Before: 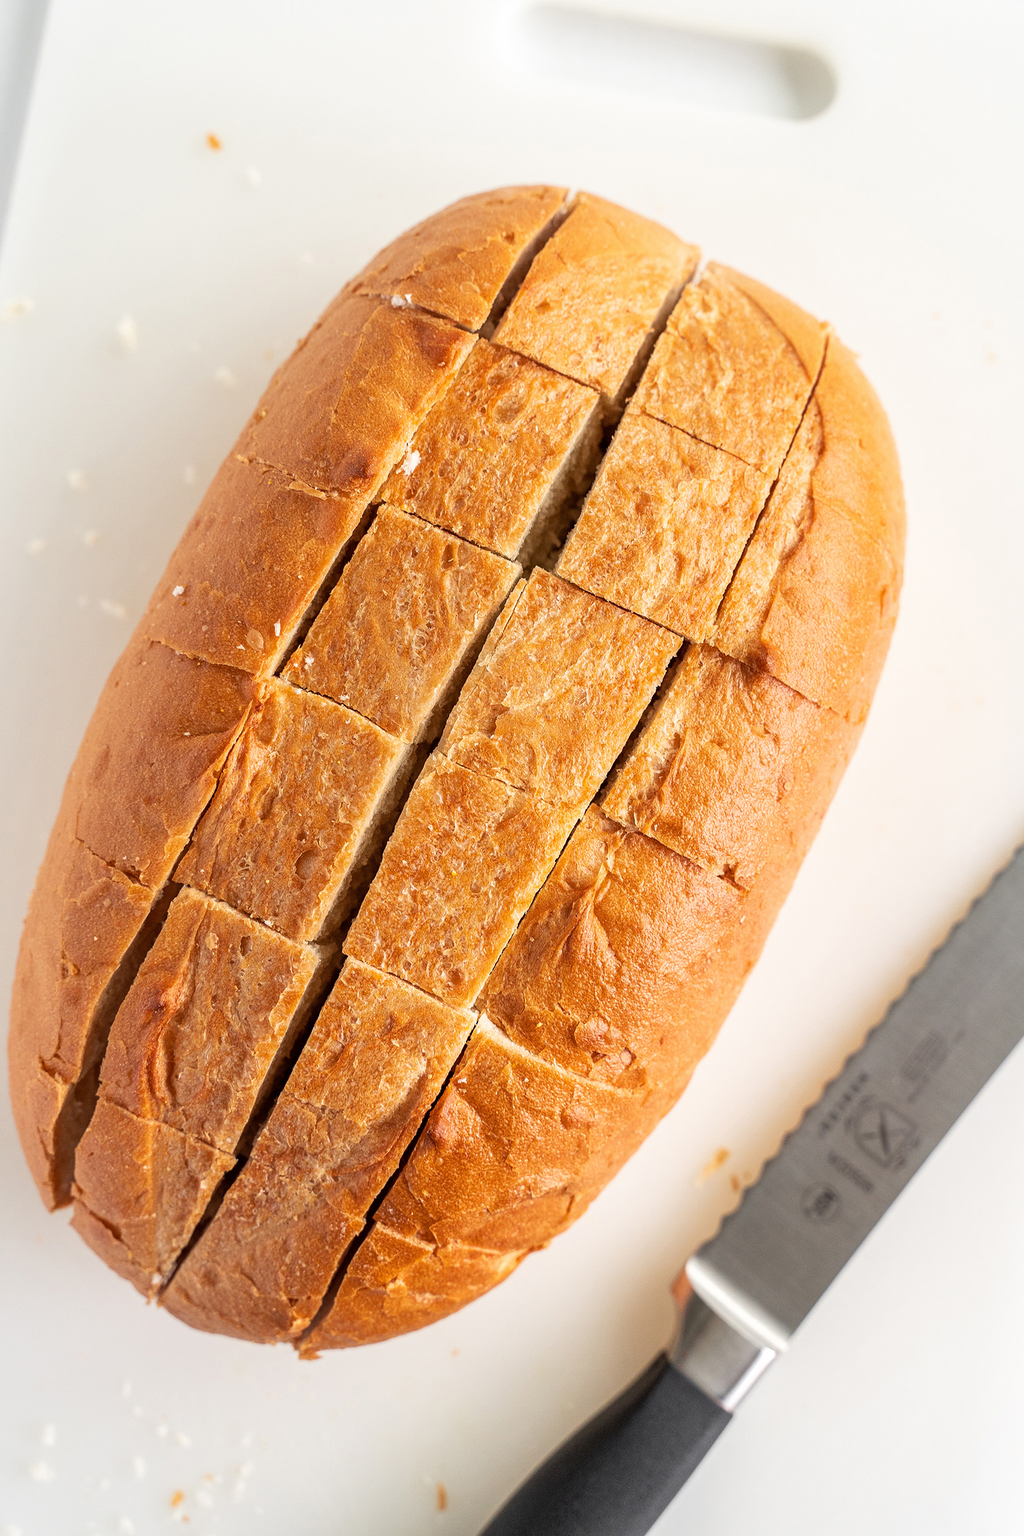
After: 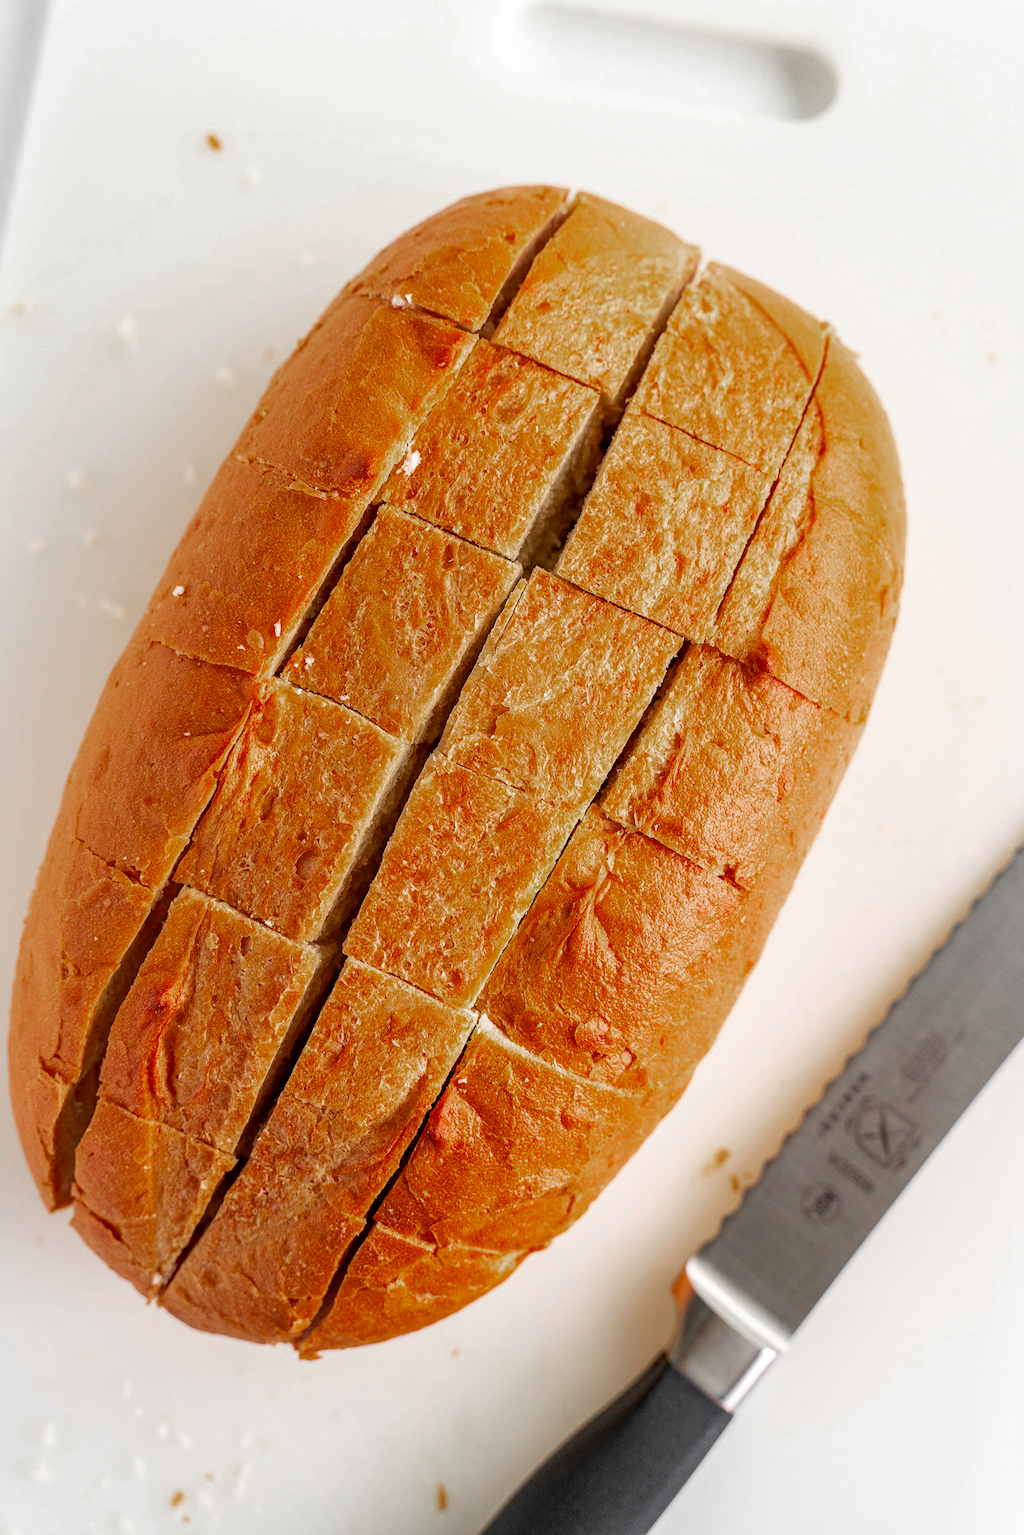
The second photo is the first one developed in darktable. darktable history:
color zones: curves: ch0 [(0, 0.48) (0.209, 0.398) (0.305, 0.332) (0.429, 0.493) (0.571, 0.5) (0.714, 0.5) (0.857, 0.5) (1, 0.48)]; ch1 [(0, 0.736) (0.143, 0.625) (0.225, 0.371) (0.429, 0.256) (0.571, 0.241) (0.714, 0.213) (0.857, 0.48) (1, 0.736)]; ch2 [(0, 0.448) (0.143, 0.498) (0.286, 0.5) (0.429, 0.5) (0.571, 0.5) (0.714, 0.5) (0.857, 0.5) (1, 0.448)]
haze removal: strength 0.29, distance 0.25, compatibility mode true, adaptive false
